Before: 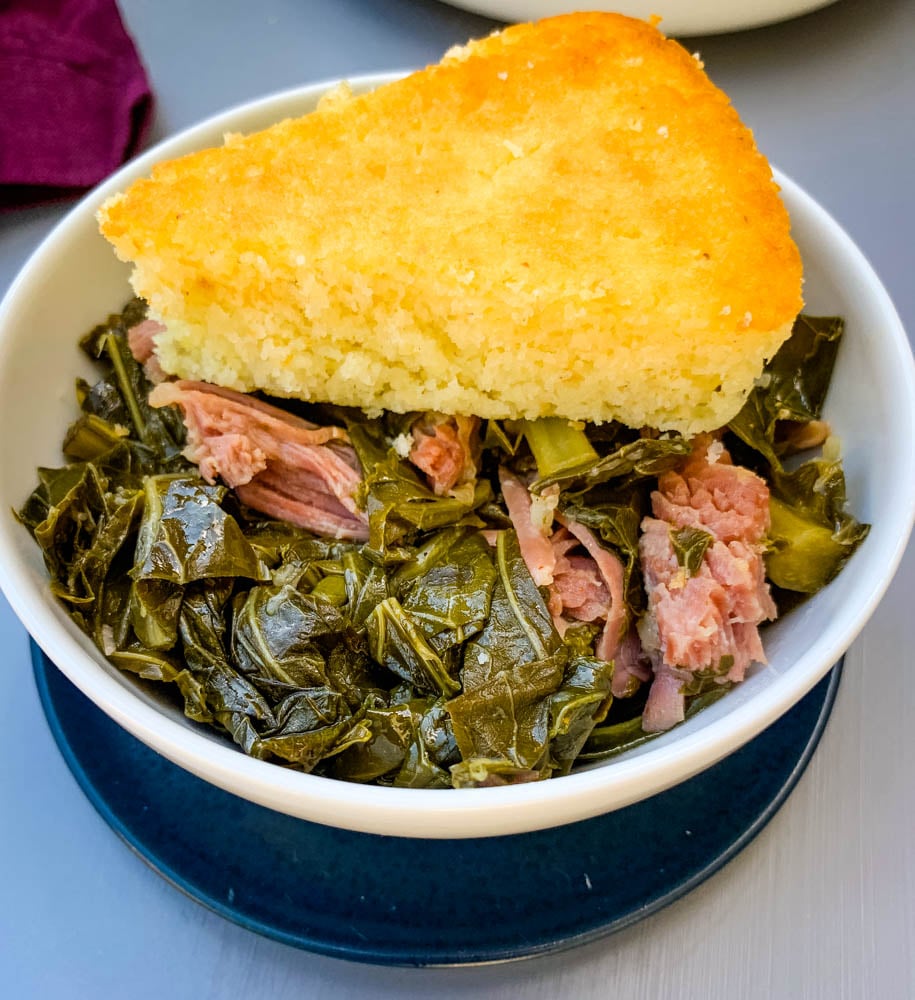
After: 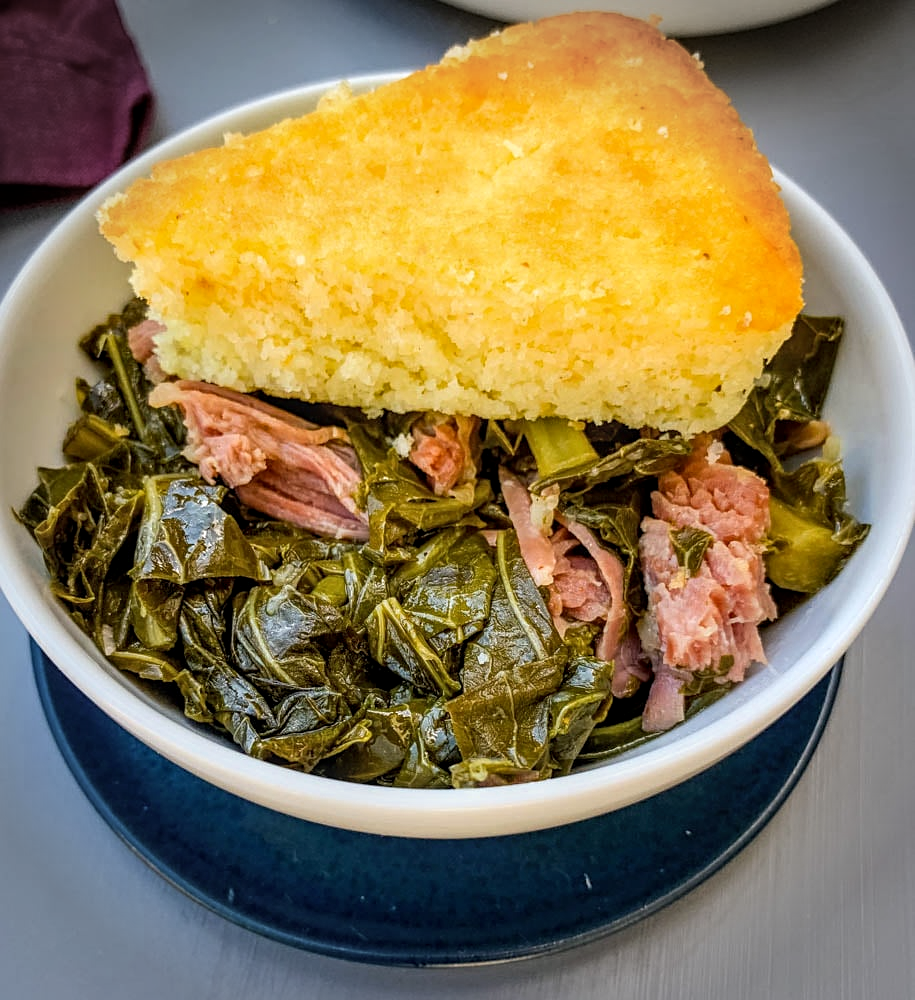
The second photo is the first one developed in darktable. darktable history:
exposure: compensate highlight preservation false
local contrast: on, module defaults
vignetting: fall-off radius 31.48%, brightness -0.472
sharpen: amount 0.2
